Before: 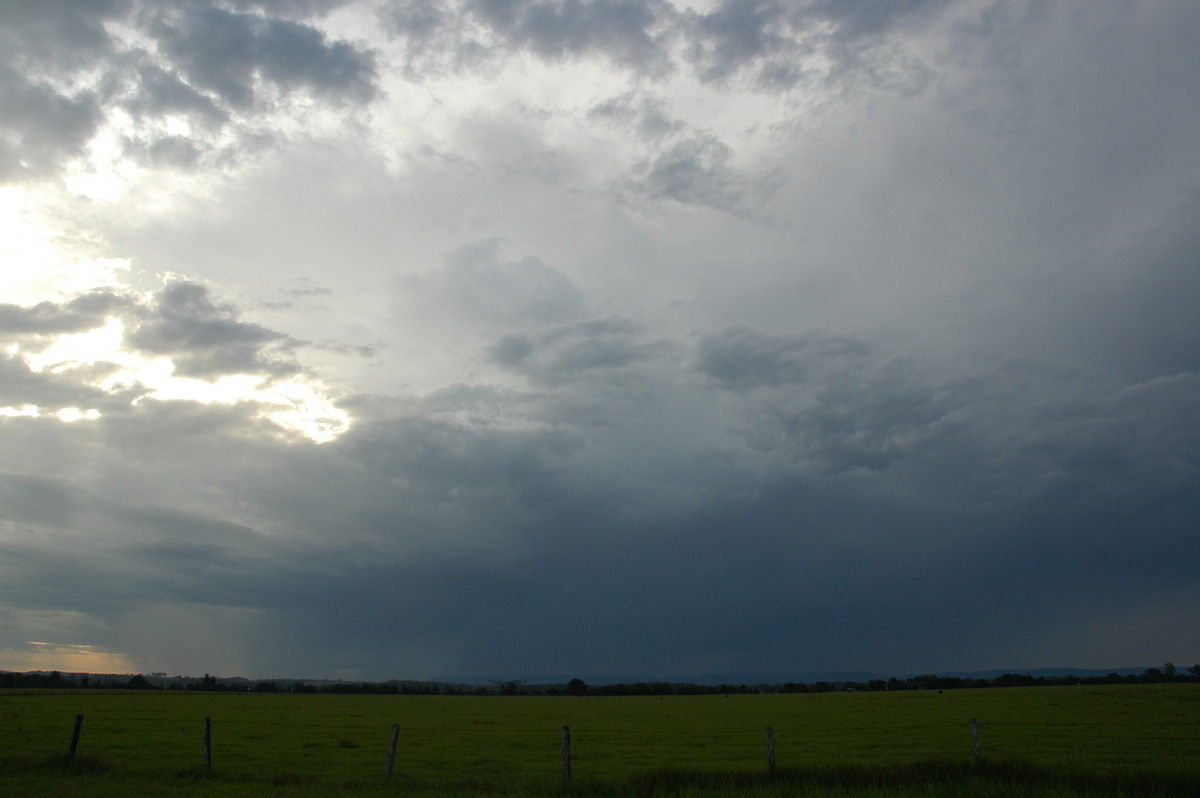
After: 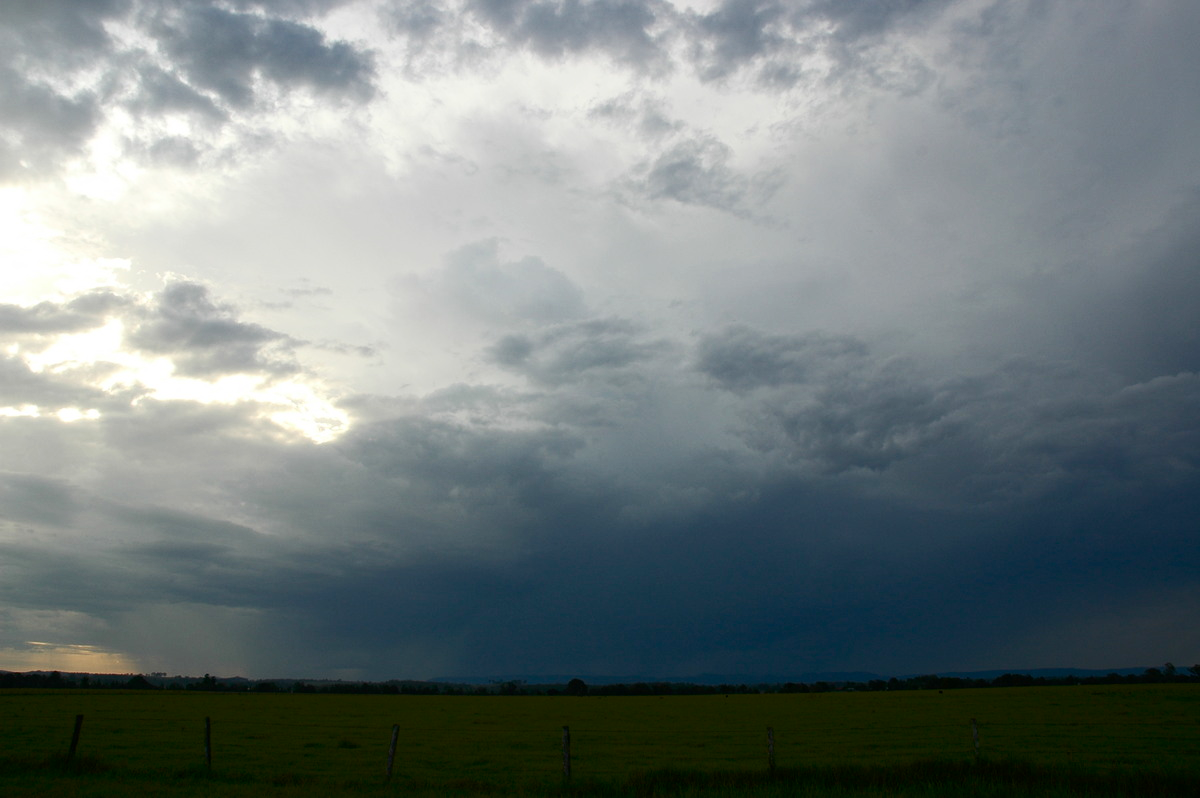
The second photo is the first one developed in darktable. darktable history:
contrast brightness saturation: contrast 0.218
color balance rgb: perceptual saturation grading › global saturation 20%, perceptual saturation grading › highlights -25.287%, perceptual saturation grading › shadows 24.283%
